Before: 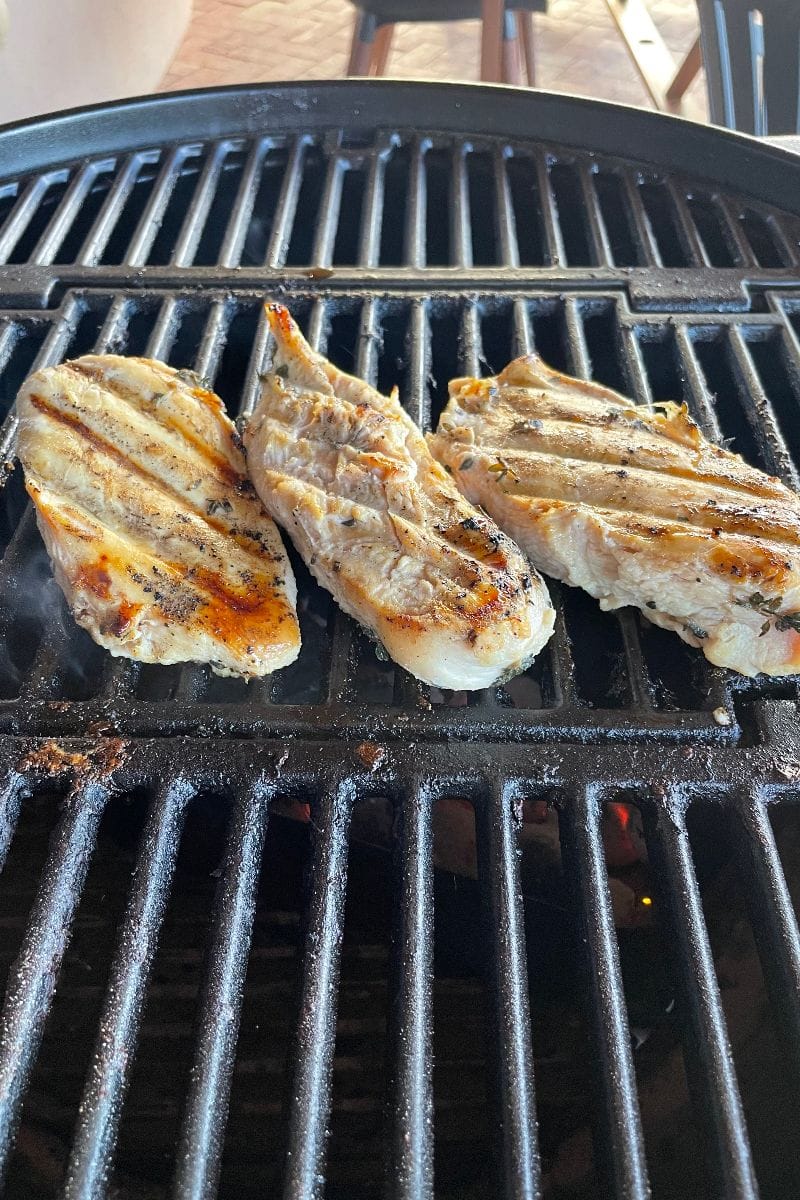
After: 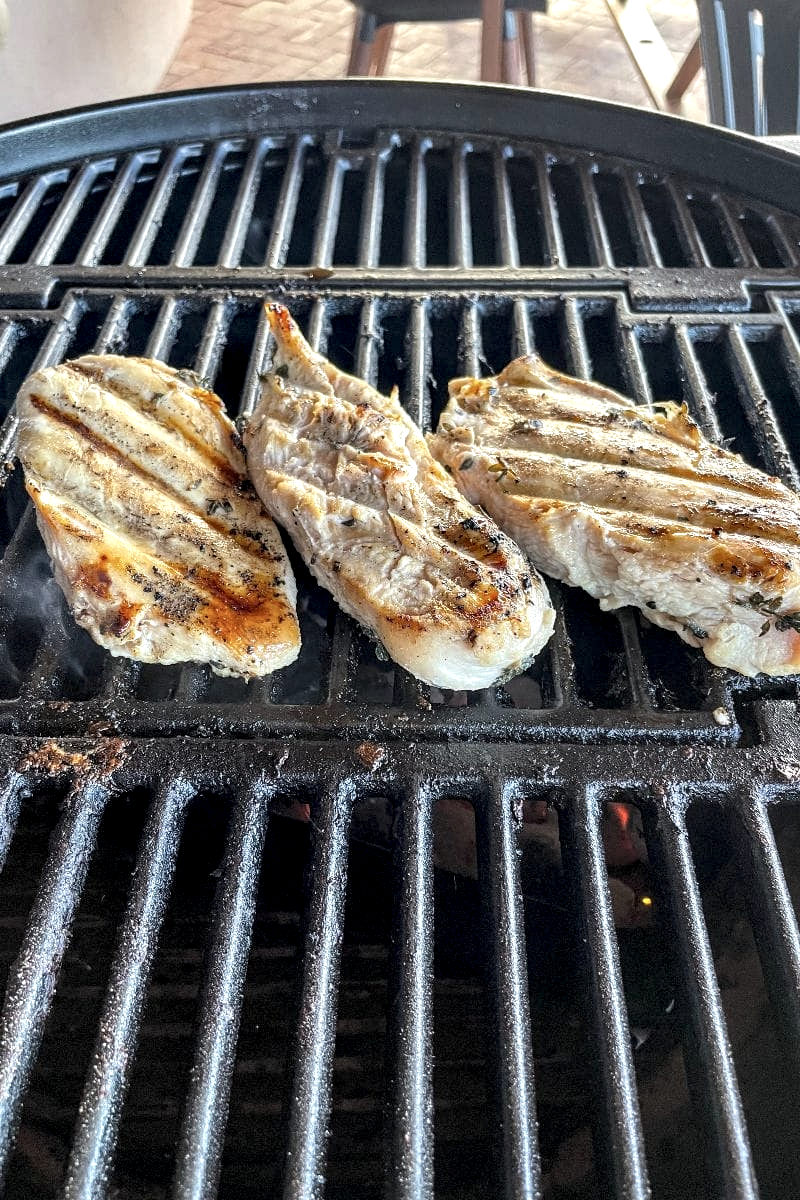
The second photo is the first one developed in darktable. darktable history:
local contrast: highlights 60%, shadows 60%, detail 160%
color correction: saturation 0.85
